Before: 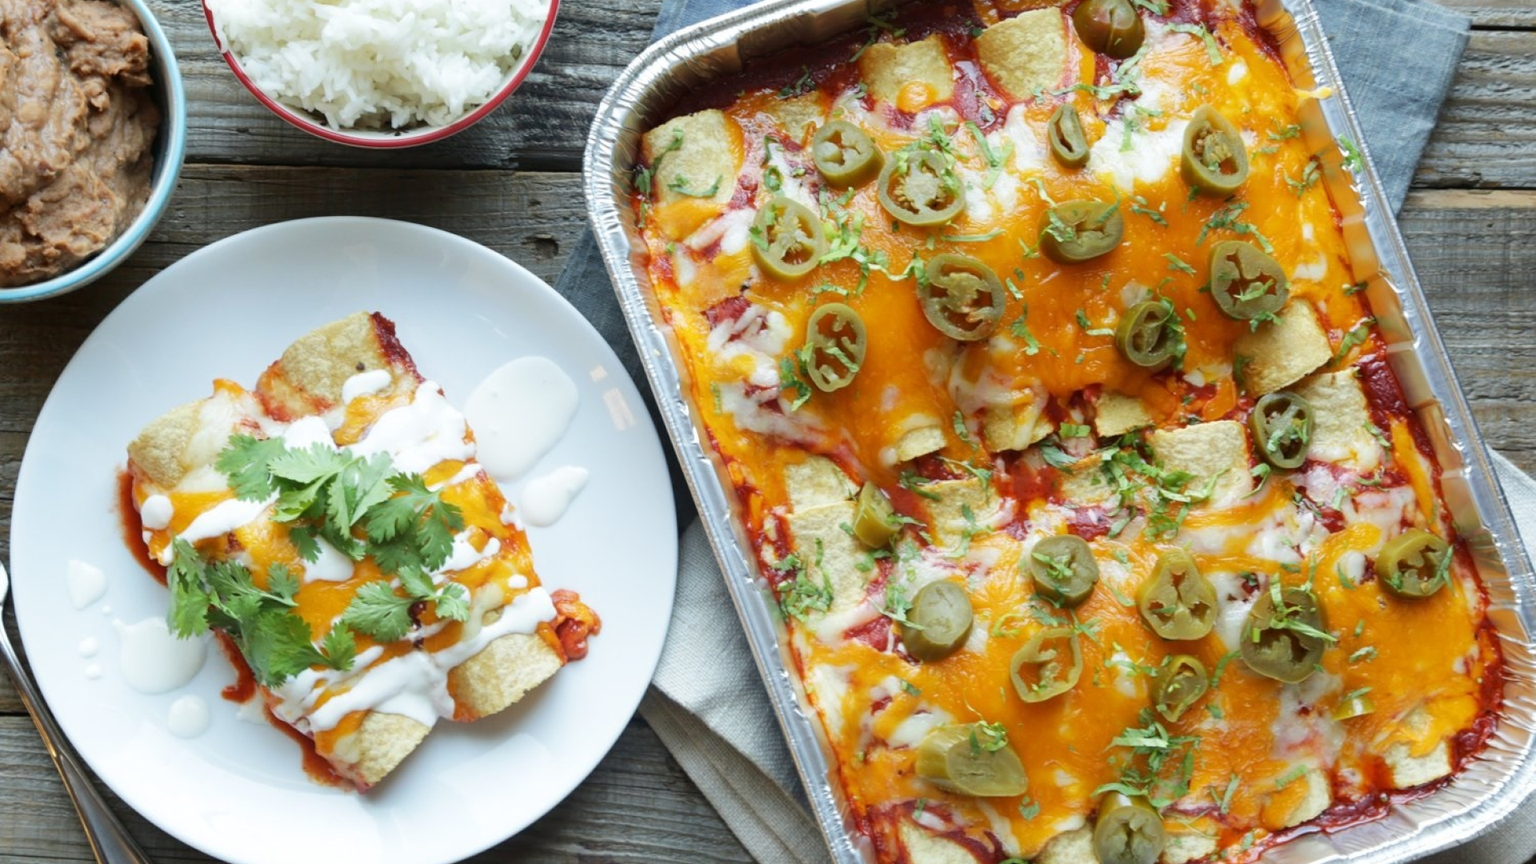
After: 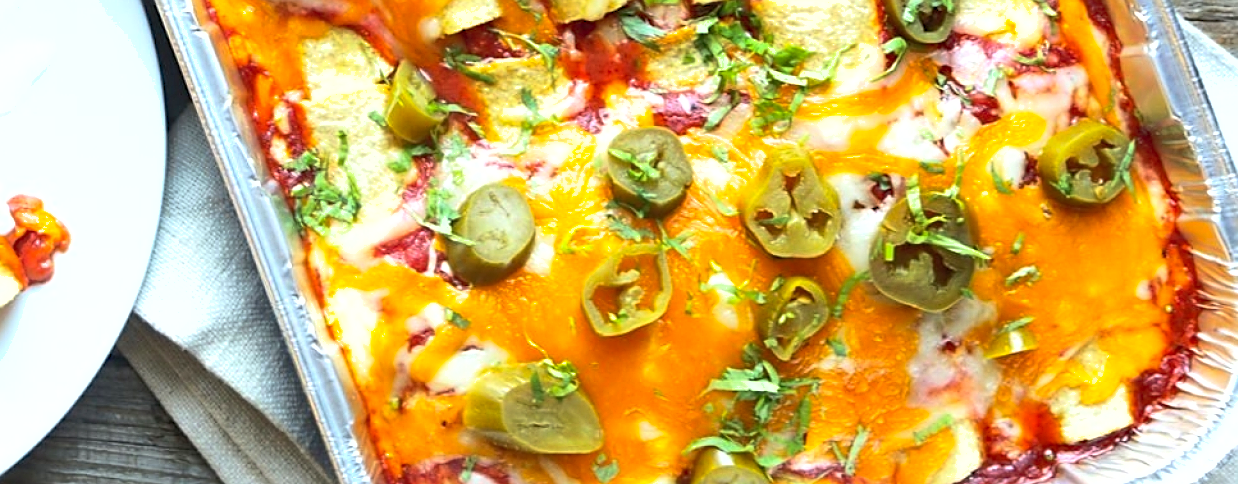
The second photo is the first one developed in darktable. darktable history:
sharpen: on, module defaults
tone equalizer: -8 EV -0.75 EV, -7 EV -0.7 EV, -6 EV -0.6 EV, -5 EV -0.4 EV, -3 EV 0.4 EV, -2 EV 0.6 EV, -1 EV 0.7 EV, +0 EV 0.75 EV, edges refinement/feathering 500, mask exposure compensation -1.57 EV, preserve details no
crop and rotate: left 35.509%, top 50.238%, bottom 4.934%
contrast brightness saturation: contrast 0.2, brightness 0.16, saturation 0.22
shadows and highlights: on, module defaults
